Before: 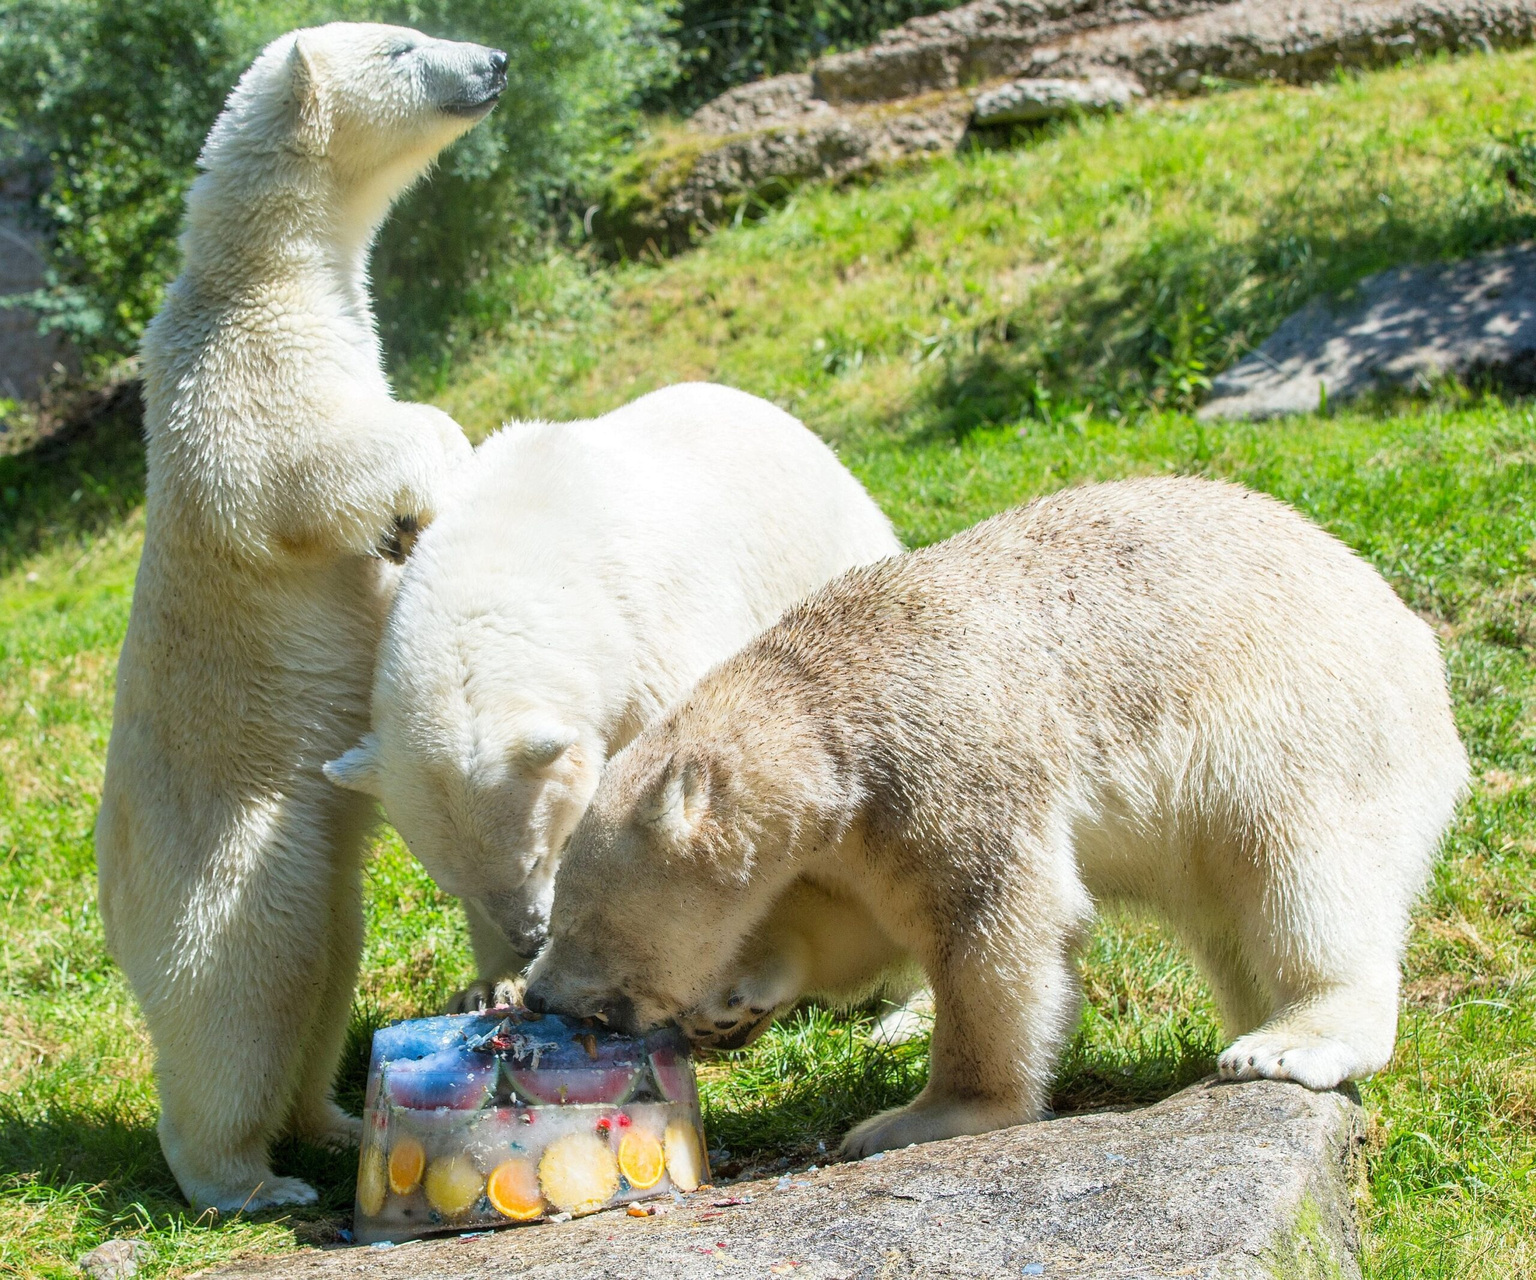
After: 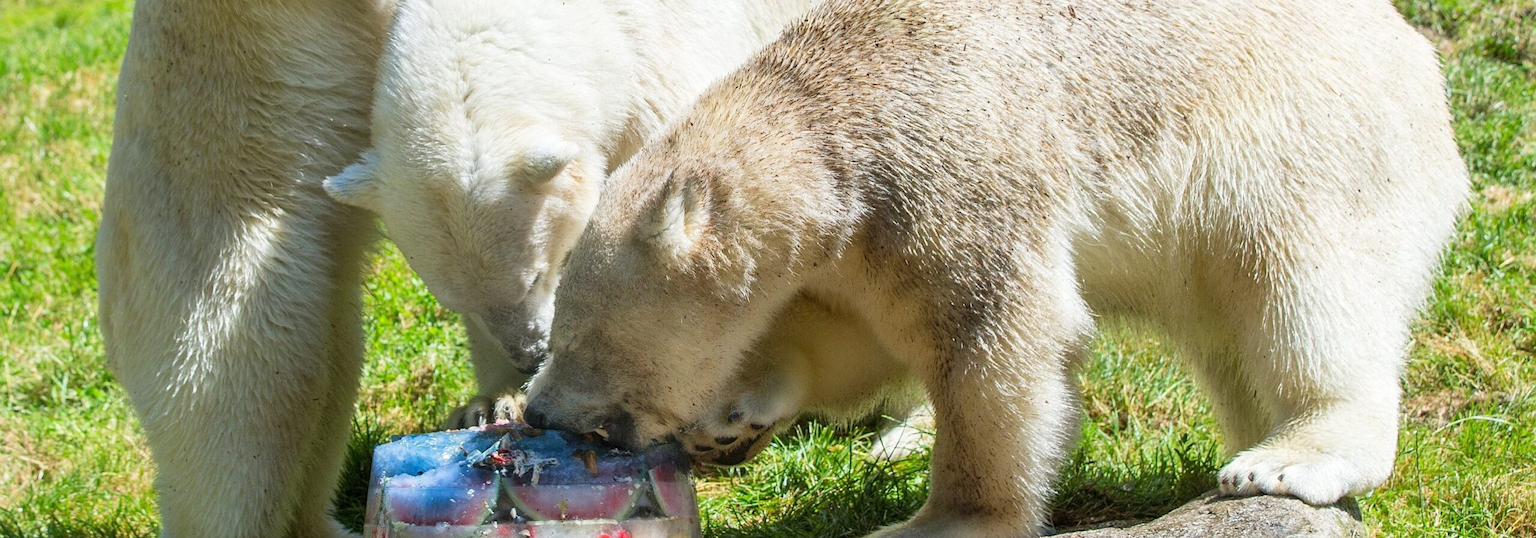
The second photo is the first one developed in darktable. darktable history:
crop: top 45.666%, bottom 12.257%
